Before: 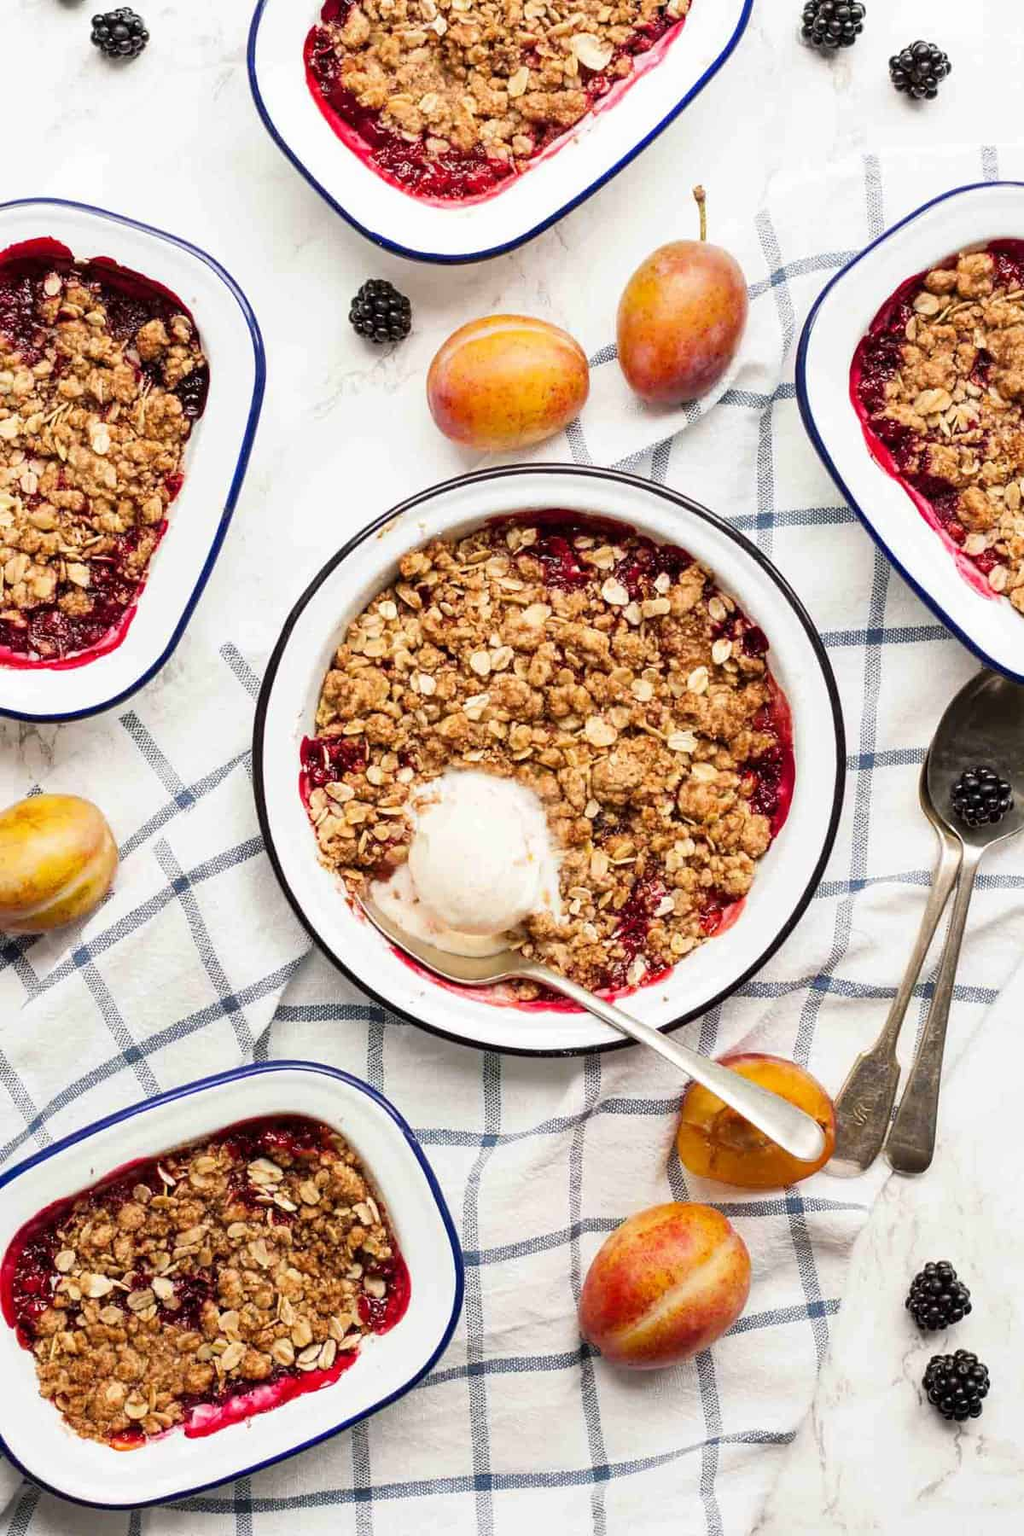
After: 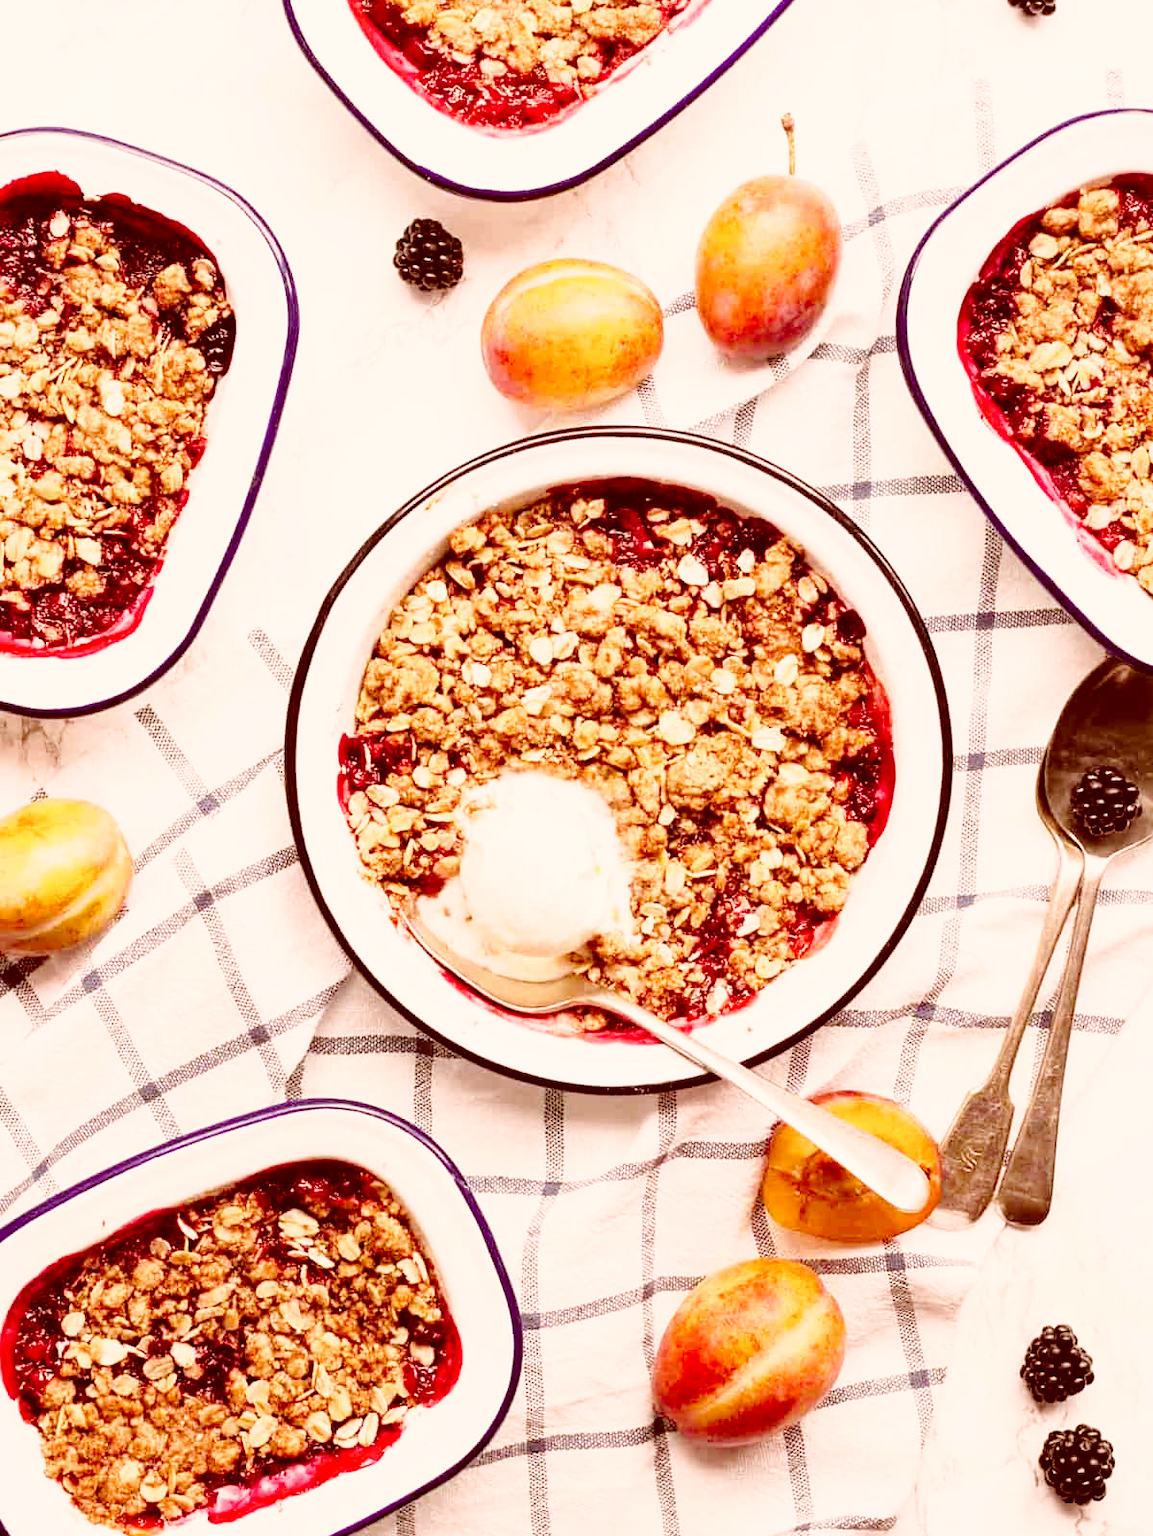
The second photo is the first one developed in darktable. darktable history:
crop and rotate: top 5.609%, bottom 5.609%
base curve: curves: ch0 [(0, 0) (0.028, 0.03) (0.121, 0.232) (0.46, 0.748) (0.859, 0.968) (1, 1)], preserve colors none
color correction: highlights a* 9.03, highlights b* 8.71, shadows a* 40, shadows b* 40, saturation 0.8
